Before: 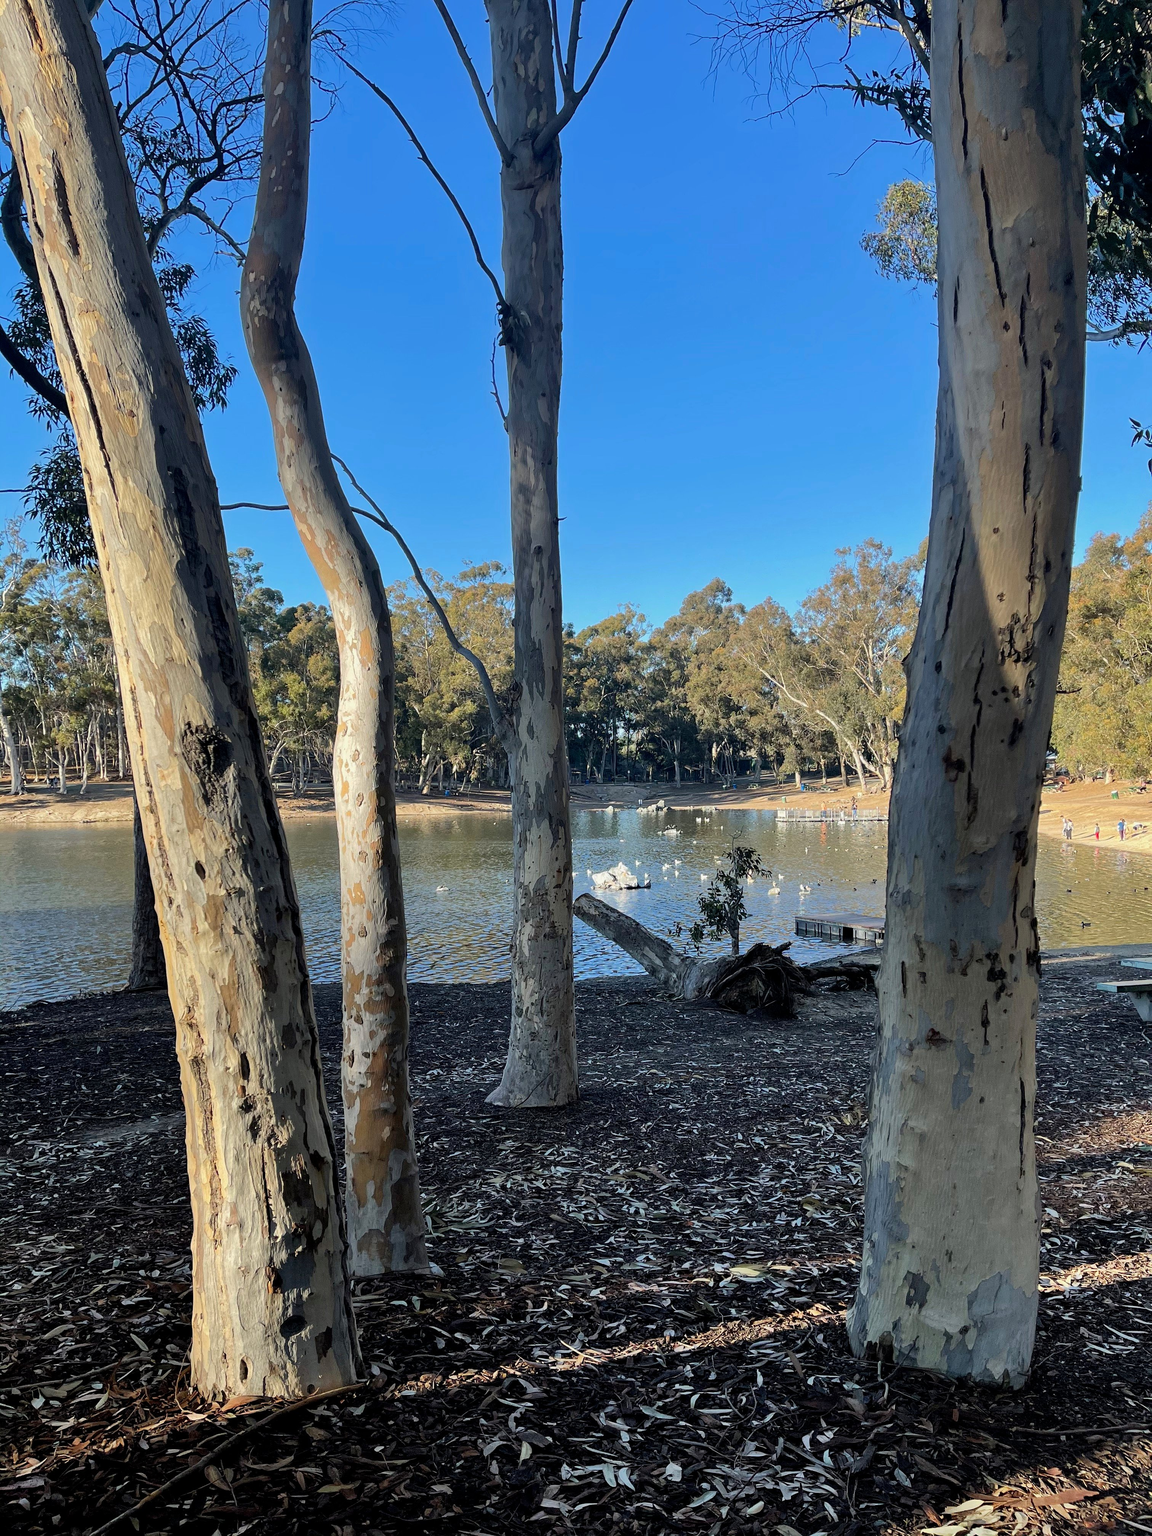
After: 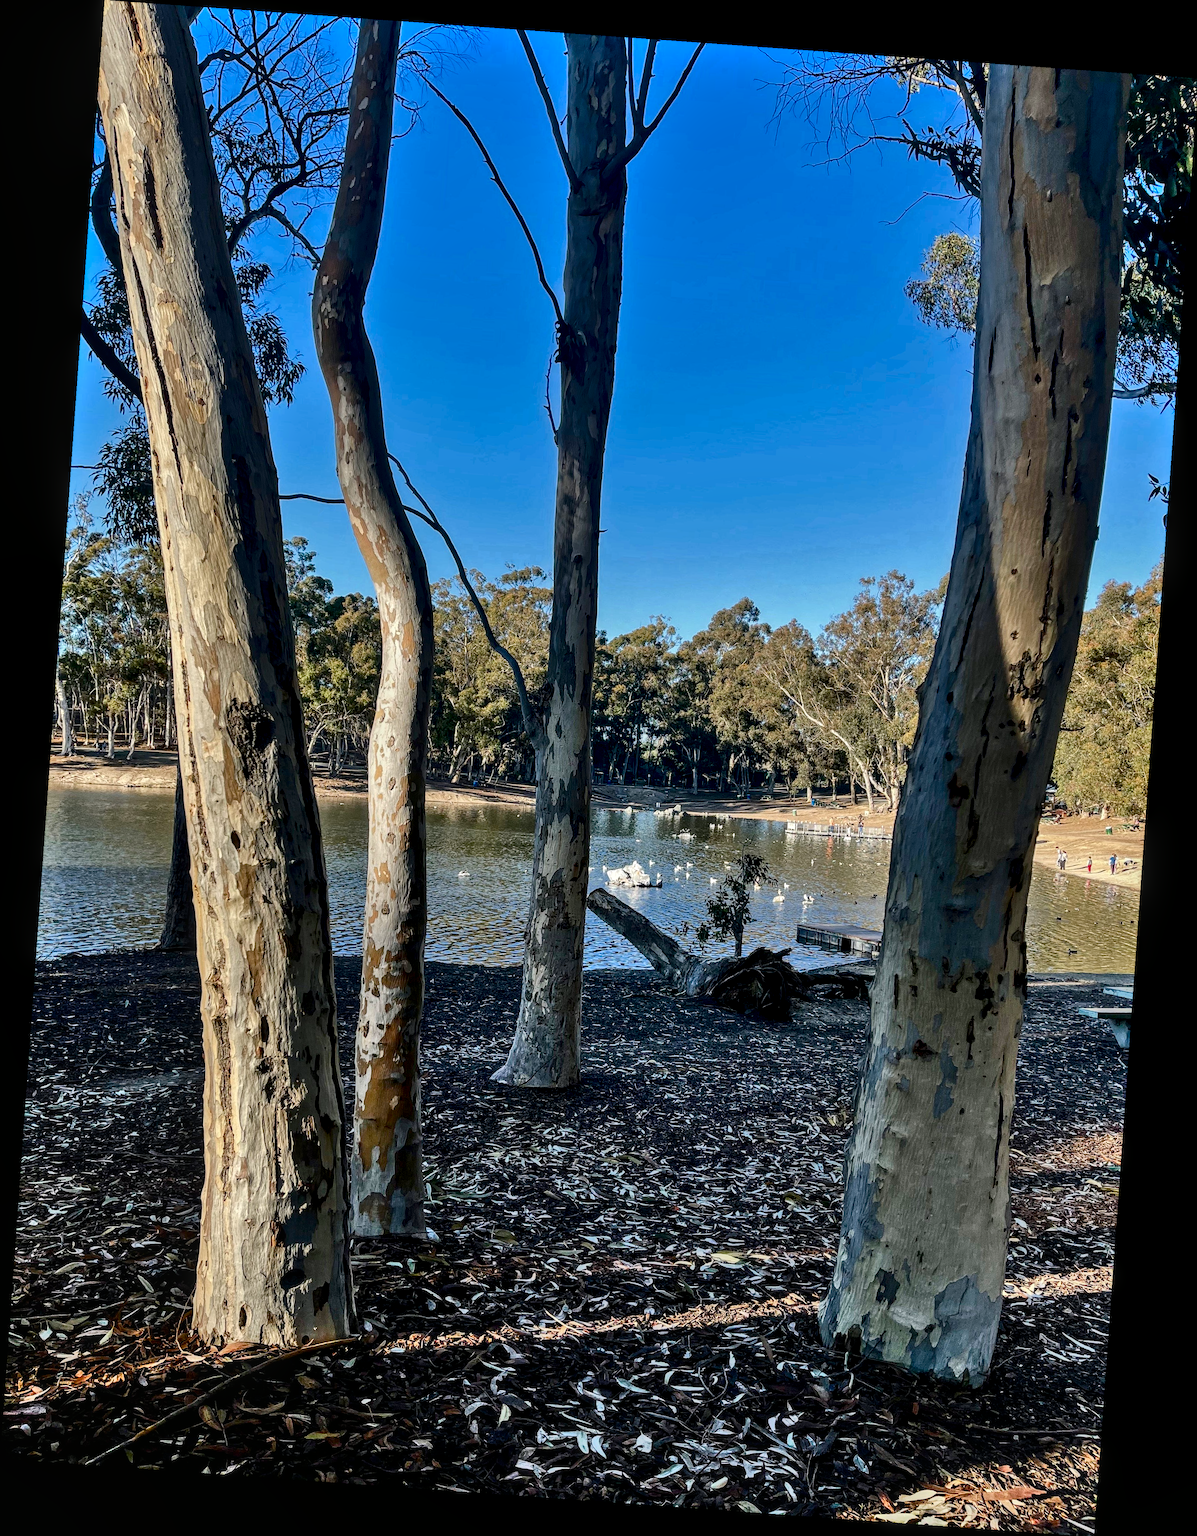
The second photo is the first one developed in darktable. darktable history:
rotate and perspective: rotation 4.1°, automatic cropping off
shadows and highlights: low approximation 0.01, soften with gaussian
contrast brightness saturation: contrast 0.19, brightness -0.11, saturation 0.21
local contrast: detail 144%
color balance rgb: shadows lift › luminance -10%, shadows lift › chroma 1%, shadows lift › hue 113°, power › luminance -15%, highlights gain › chroma 0.2%, highlights gain › hue 333°, global offset › luminance 0.5%, perceptual saturation grading › global saturation 20%, perceptual saturation grading › highlights -50%, perceptual saturation grading › shadows 25%, contrast -10%
